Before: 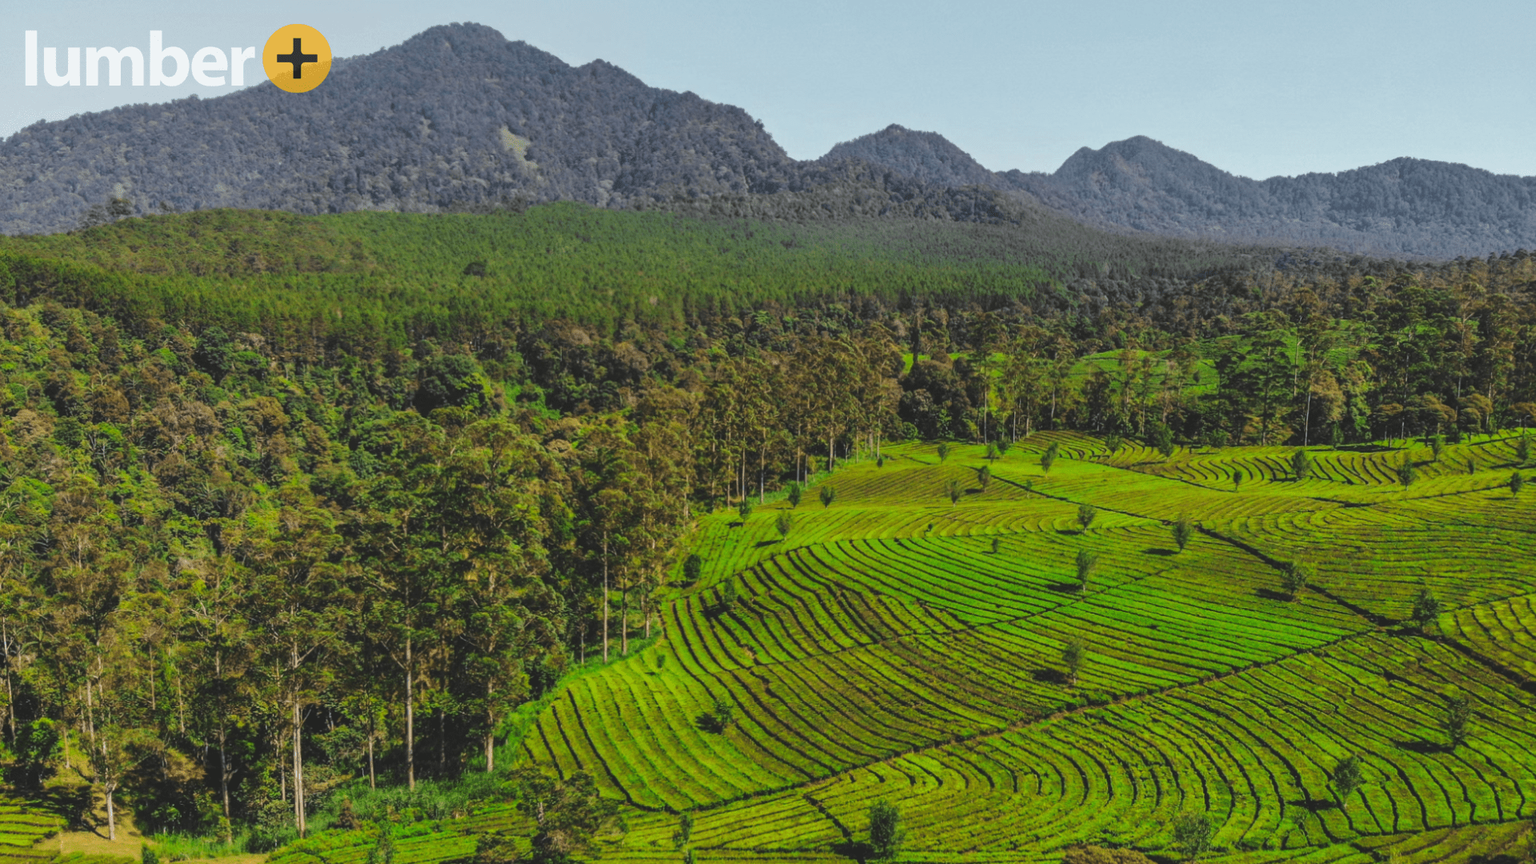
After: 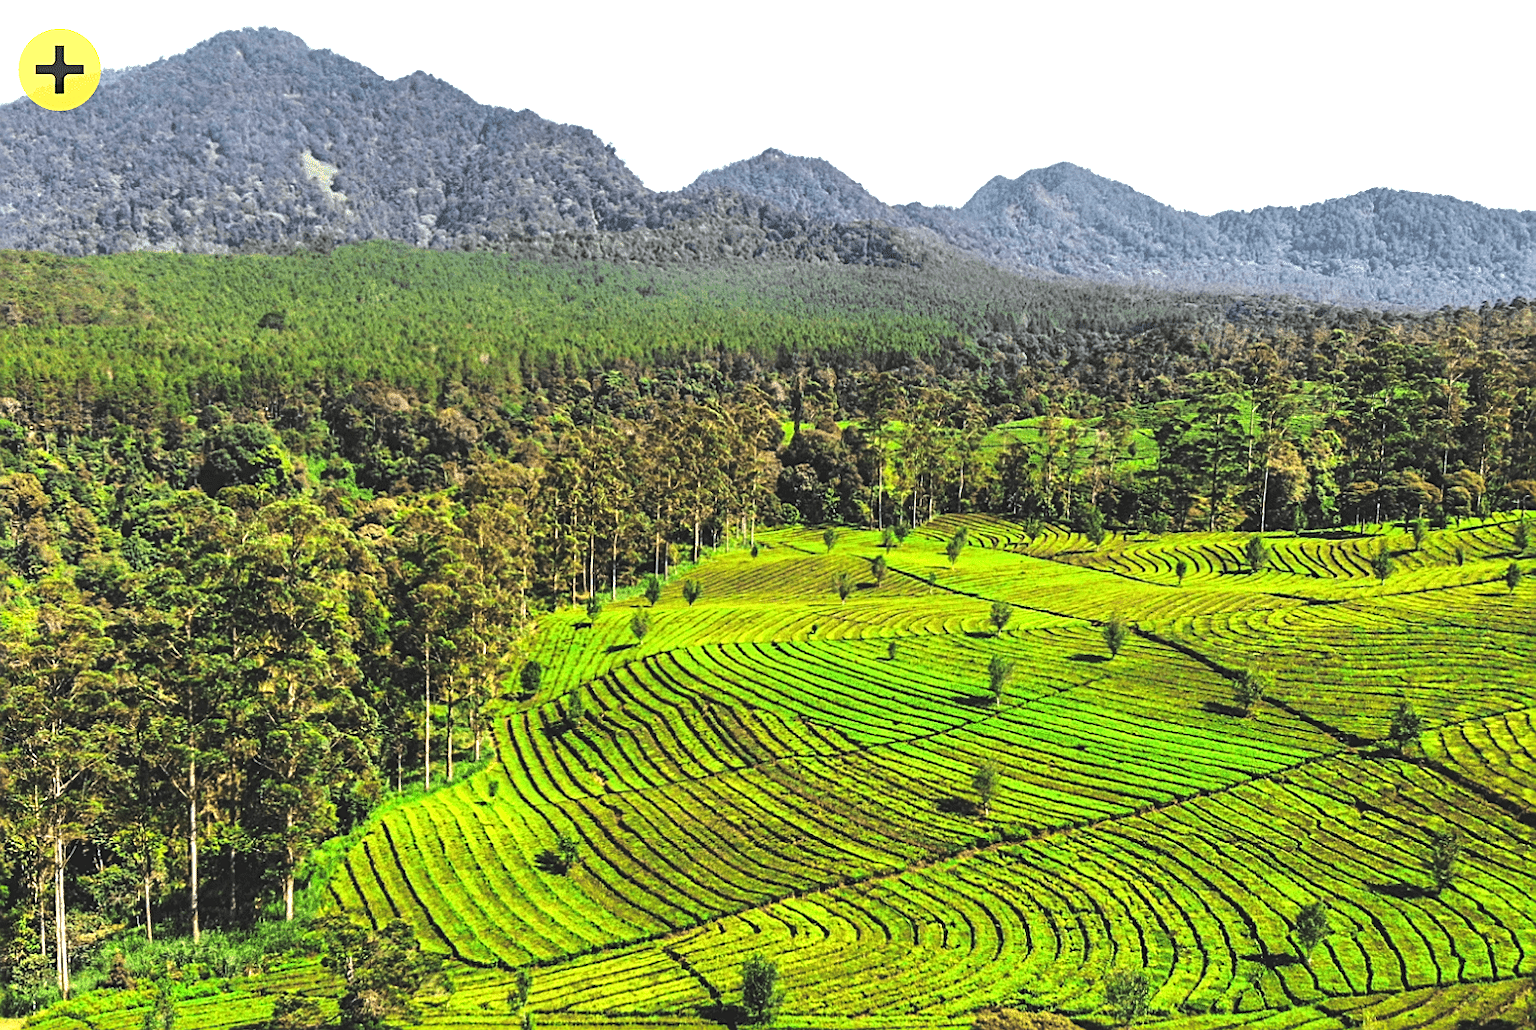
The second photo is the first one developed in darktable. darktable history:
crop: left 16.145%
levels: mode automatic, black 0.023%, white 99.97%, levels [0.062, 0.494, 0.925]
sharpen: on, module defaults
exposure: black level correction 0.001, exposure 1.398 EV, compensate exposure bias true, compensate highlight preservation false
